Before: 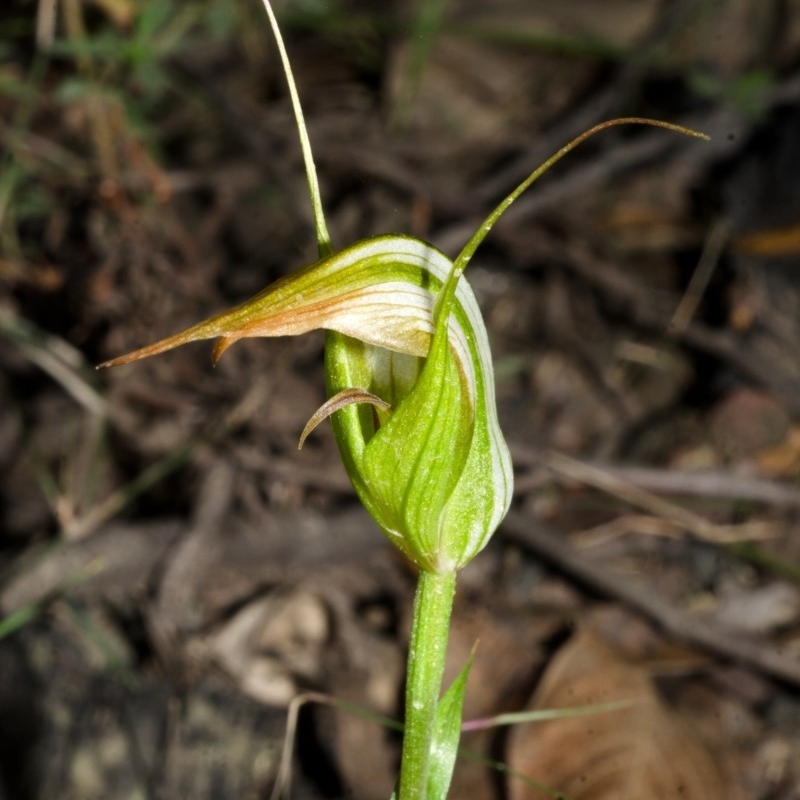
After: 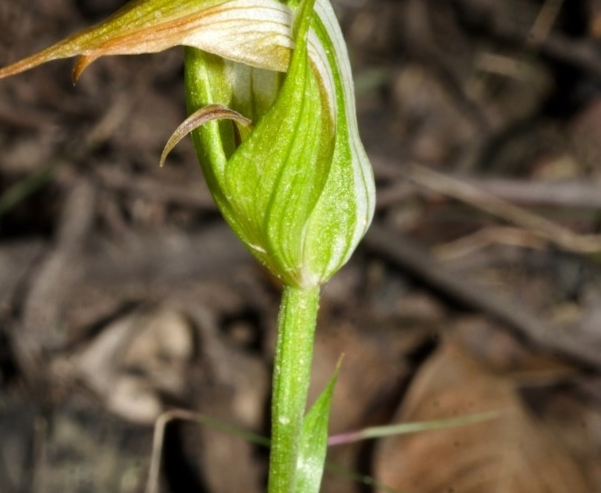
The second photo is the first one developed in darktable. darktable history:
crop and rotate: left 17.299%, top 35.115%, right 7.015%, bottom 1.024%
rotate and perspective: rotation -1°, crop left 0.011, crop right 0.989, crop top 0.025, crop bottom 0.975
